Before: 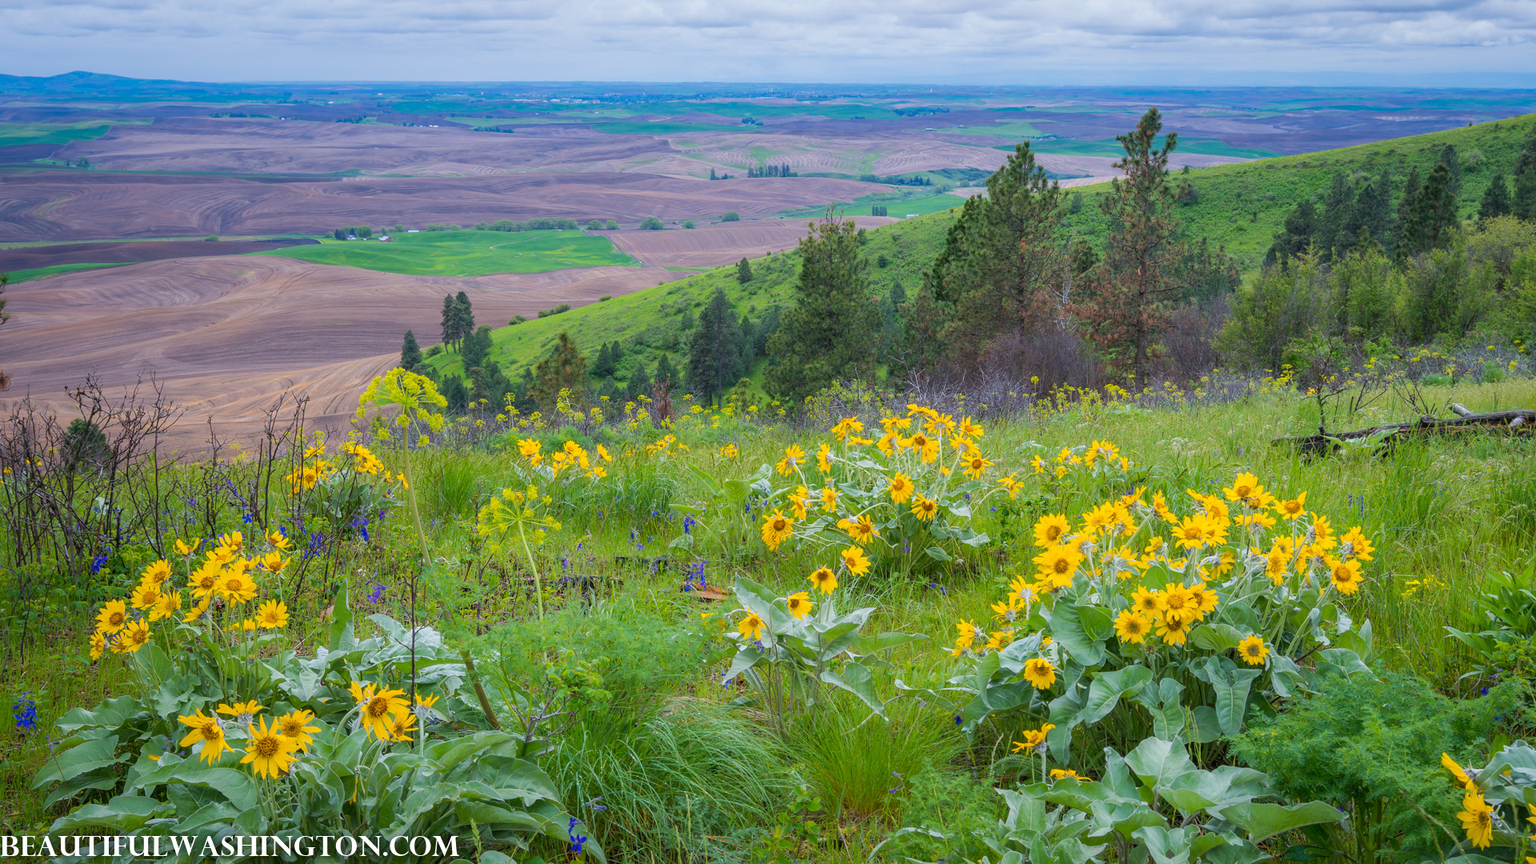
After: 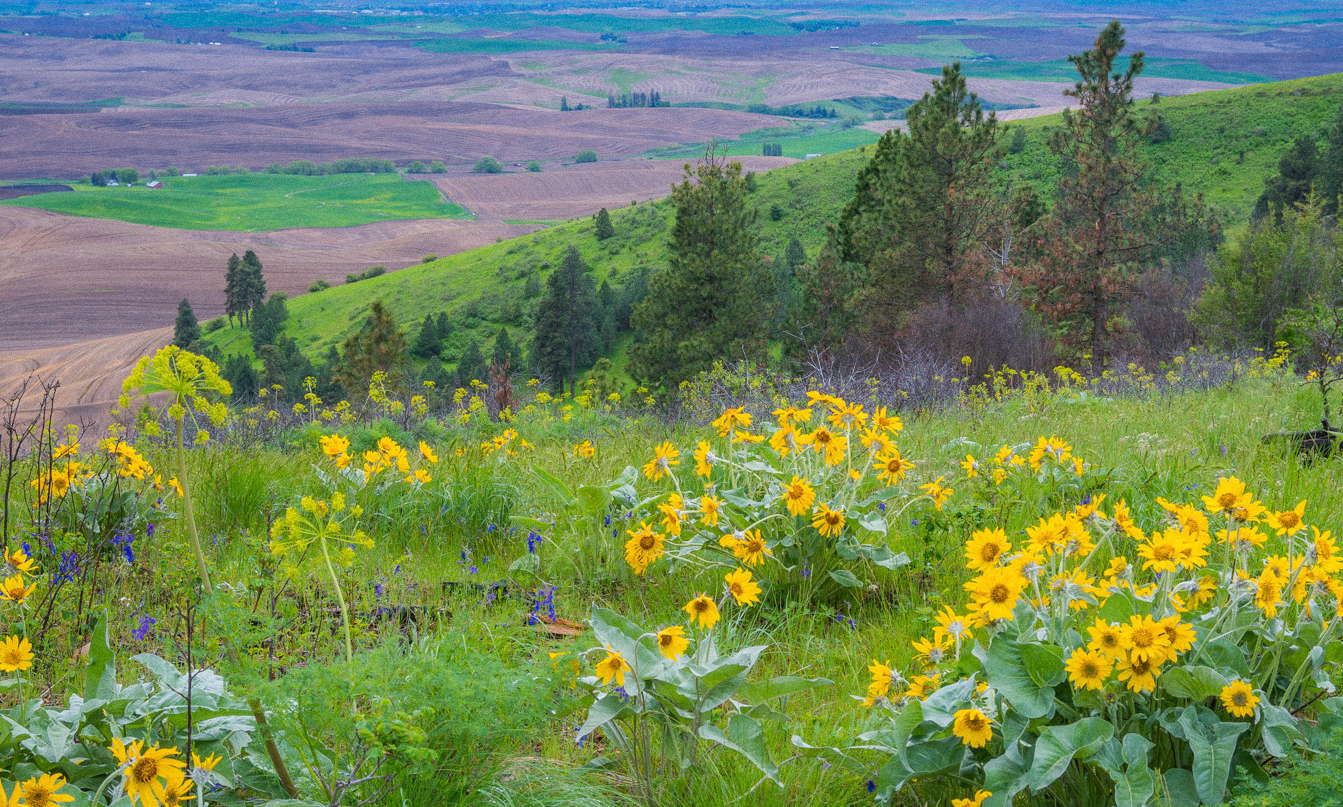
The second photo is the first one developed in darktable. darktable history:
crop and rotate: left 17.046%, top 10.659%, right 12.989%, bottom 14.553%
grain: coarseness 0.47 ISO
